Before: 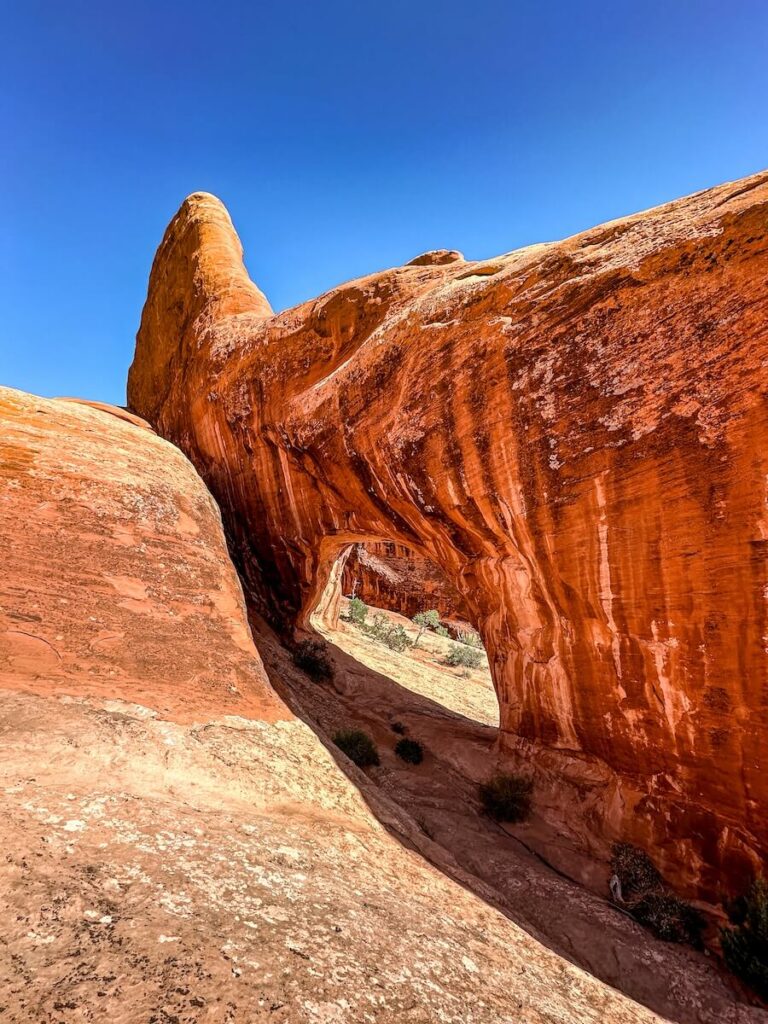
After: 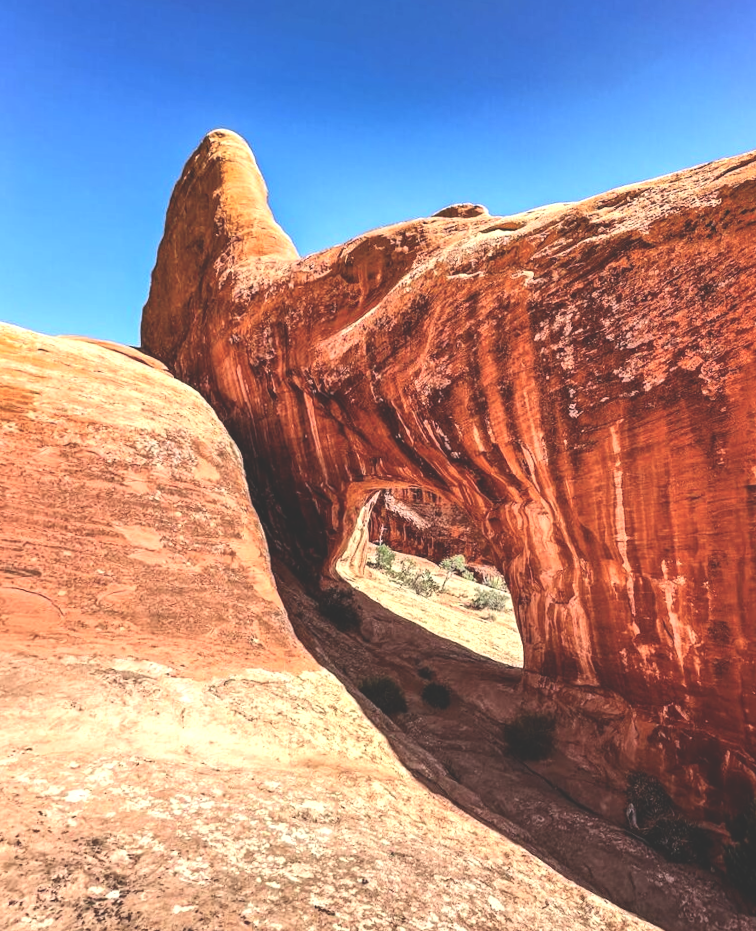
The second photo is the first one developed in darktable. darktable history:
rotate and perspective: rotation -0.013°, lens shift (vertical) -0.027, lens shift (horizontal) 0.178, crop left 0.016, crop right 0.989, crop top 0.082, crop bottom 0.918
shadows and highlights: shadows 62.66, white point adjustment 0.37, highlights -34.44, compress 83.82%
exposure: black level correction -0.071, exposure 0.5 EV, compensate highlight preservation false
contrast brightness saturation: contrast 0.19, brightness -0.24, saturation 0.11
